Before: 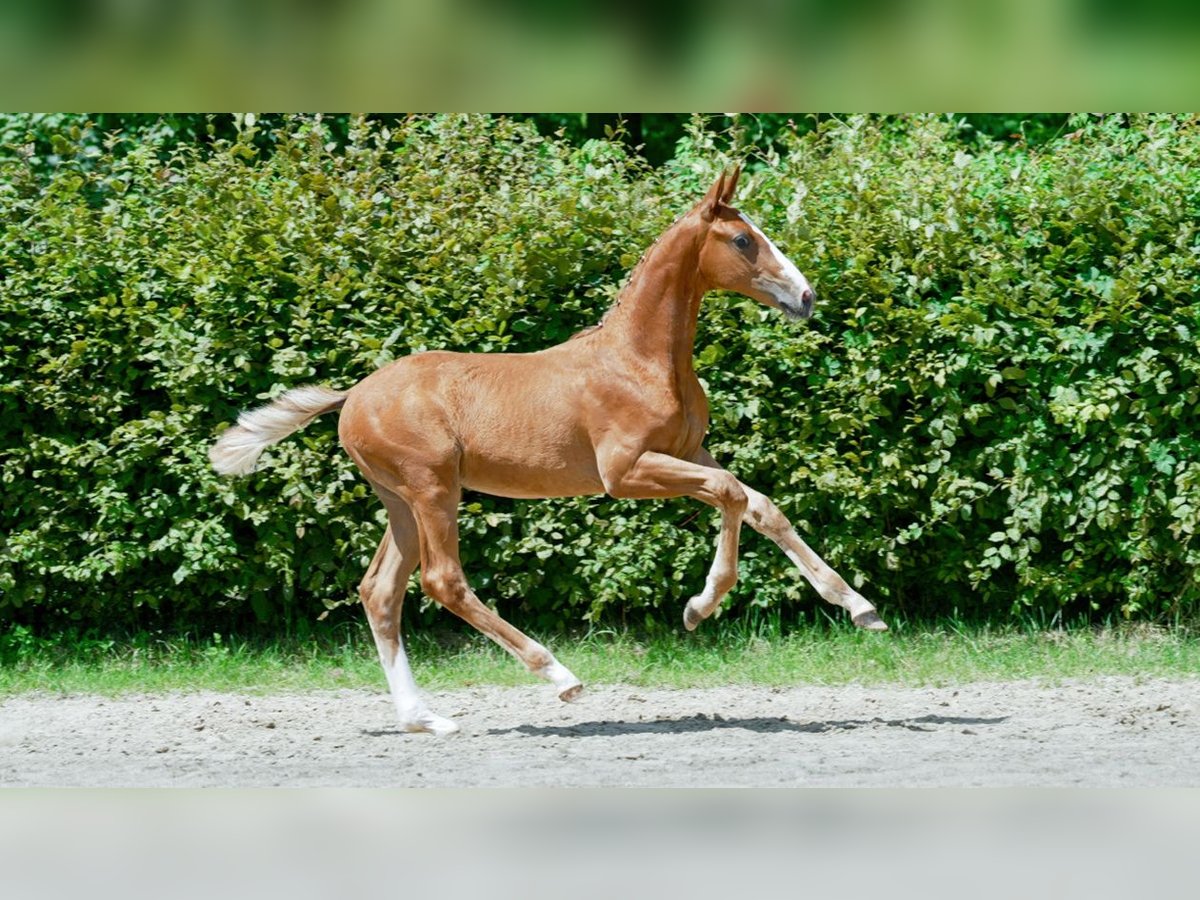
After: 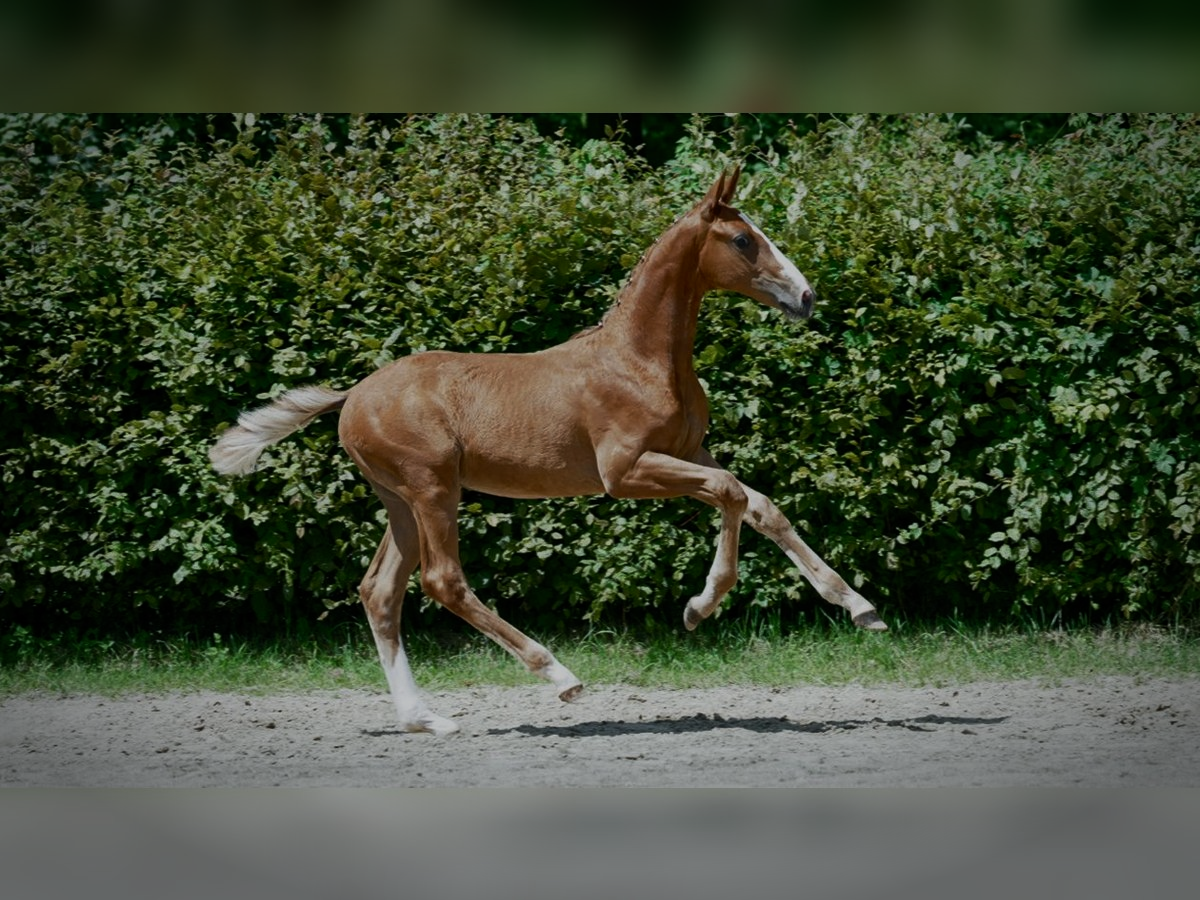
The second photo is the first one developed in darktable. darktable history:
exposure: exposure -1.468 EV, compensate highlight preservation false
contrast brightness saturation: contrast 0.15, brightness 0.05
vignetting: fall-off start 70.97%, brightness -0.584, saturation -0.118, width/height ratio 1.333
tone equalizer: -8 EV -0.417 EV, -7 EV -0.389 EV, -6 EV -0.333 EV, -5 EV -0.222 EV, -3 EV 0.222 EV, -2 EV 0.333 EV, -1 EV 0.389 EV, +0 EV 0.417 EV, edges refinement/feathering 500, mask exposure compensation -1.57 EV, preserve details no
